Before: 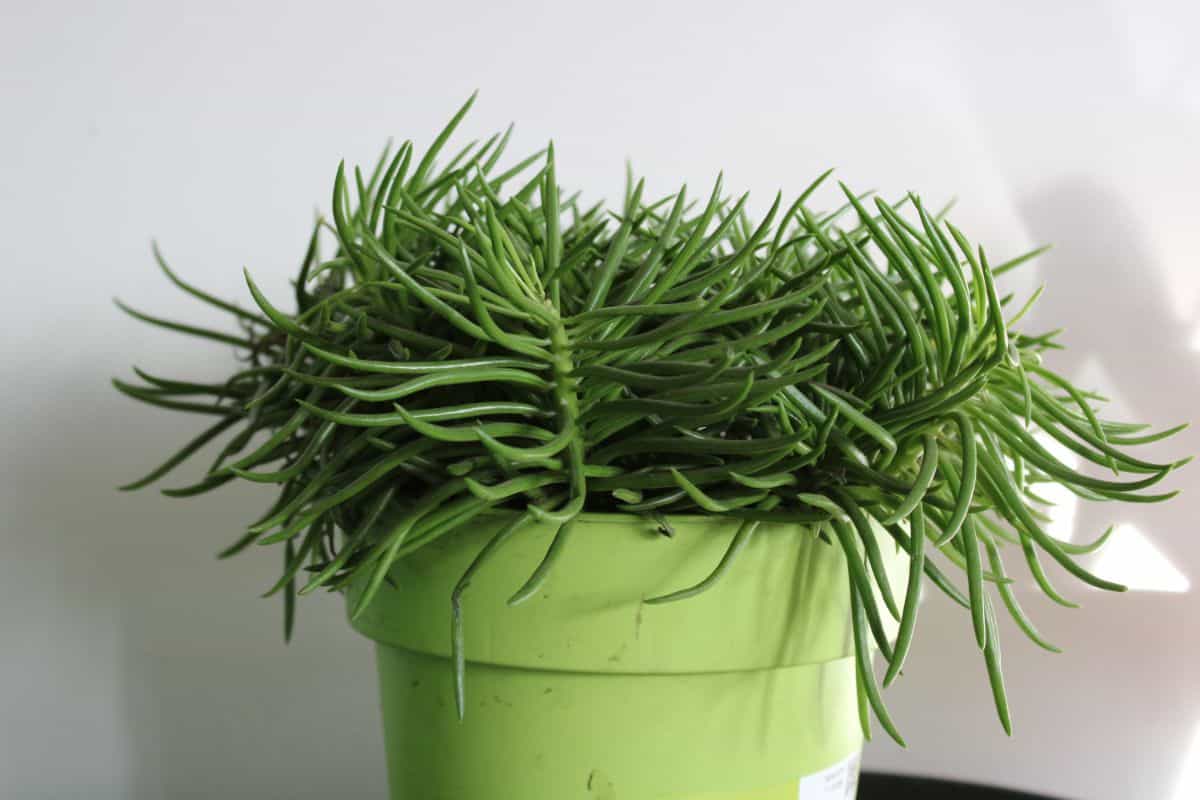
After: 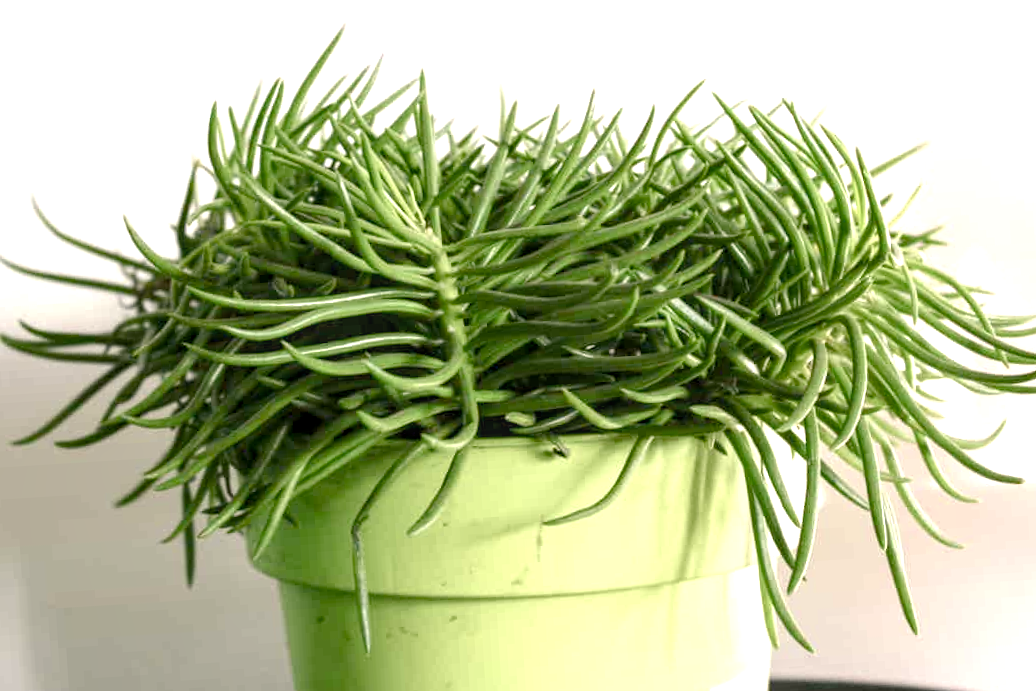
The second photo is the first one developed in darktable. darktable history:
crop and rotate: angle 3.57°, left 5.731%, top 5.686%
local contrast: on, module defaults
color balance rgb: highlights gain › chroma 2.99%, highlights gain › hue 60.18°, global offset › luminance -0.488%, perceptual saturation grading › global saturation 20%, perceptual saturation grading › highlights -49.875%, perceptual saturation grading › shadows 25.778%
exposure: black level correction 0, exposure 1.001 EV, compensate highlight preservation false
